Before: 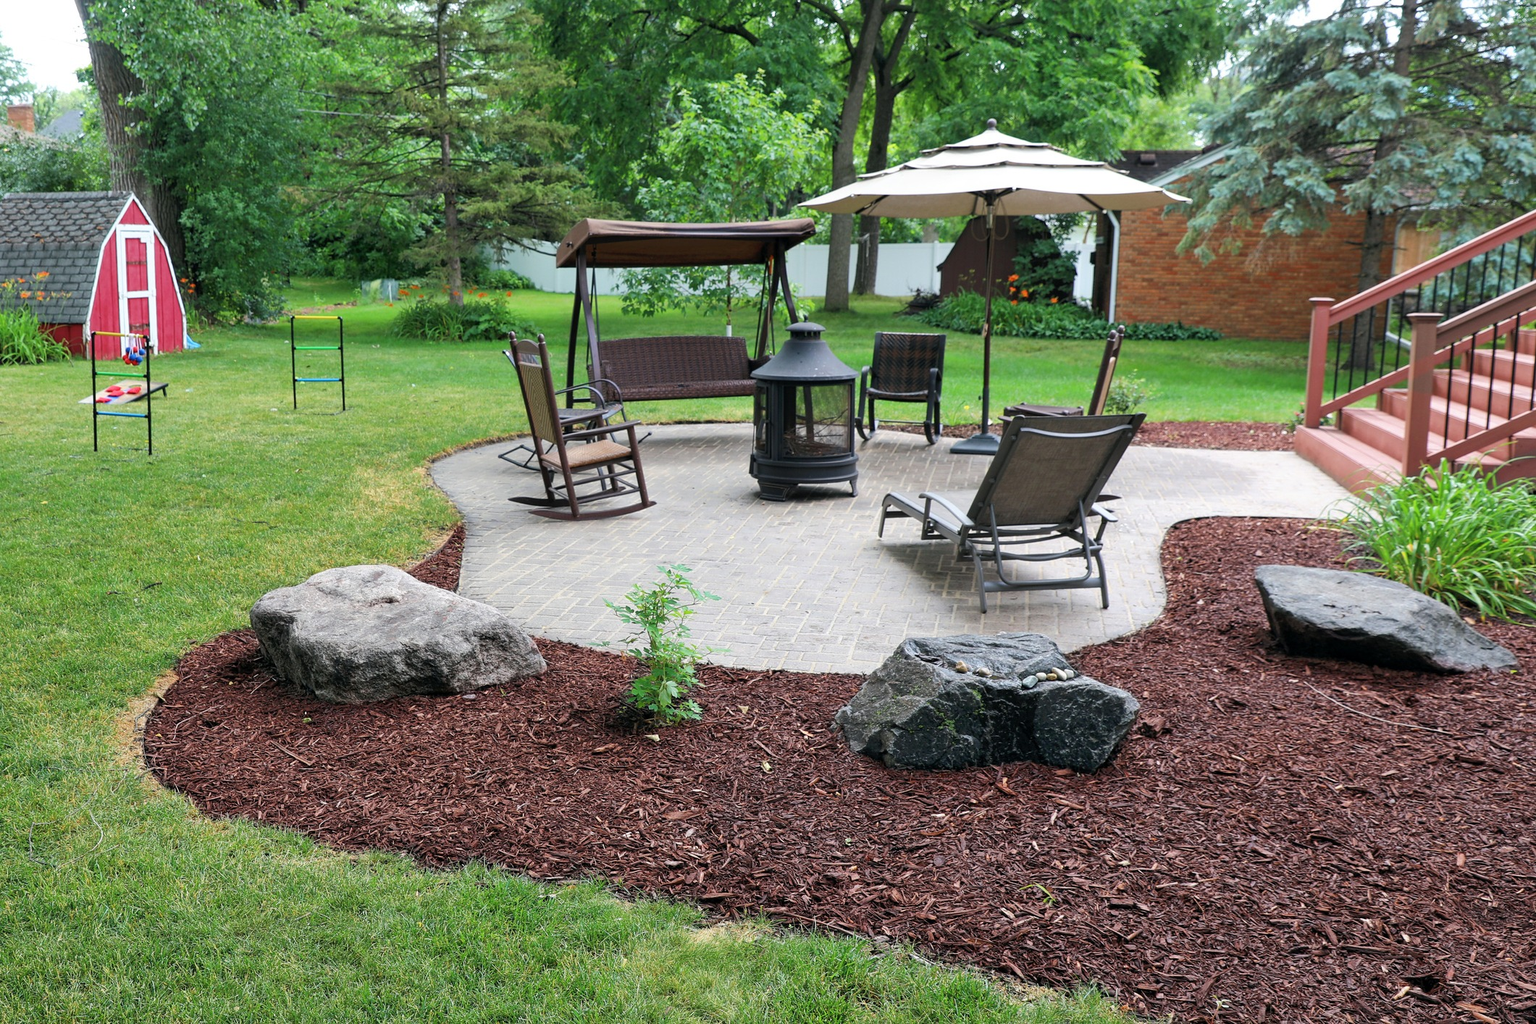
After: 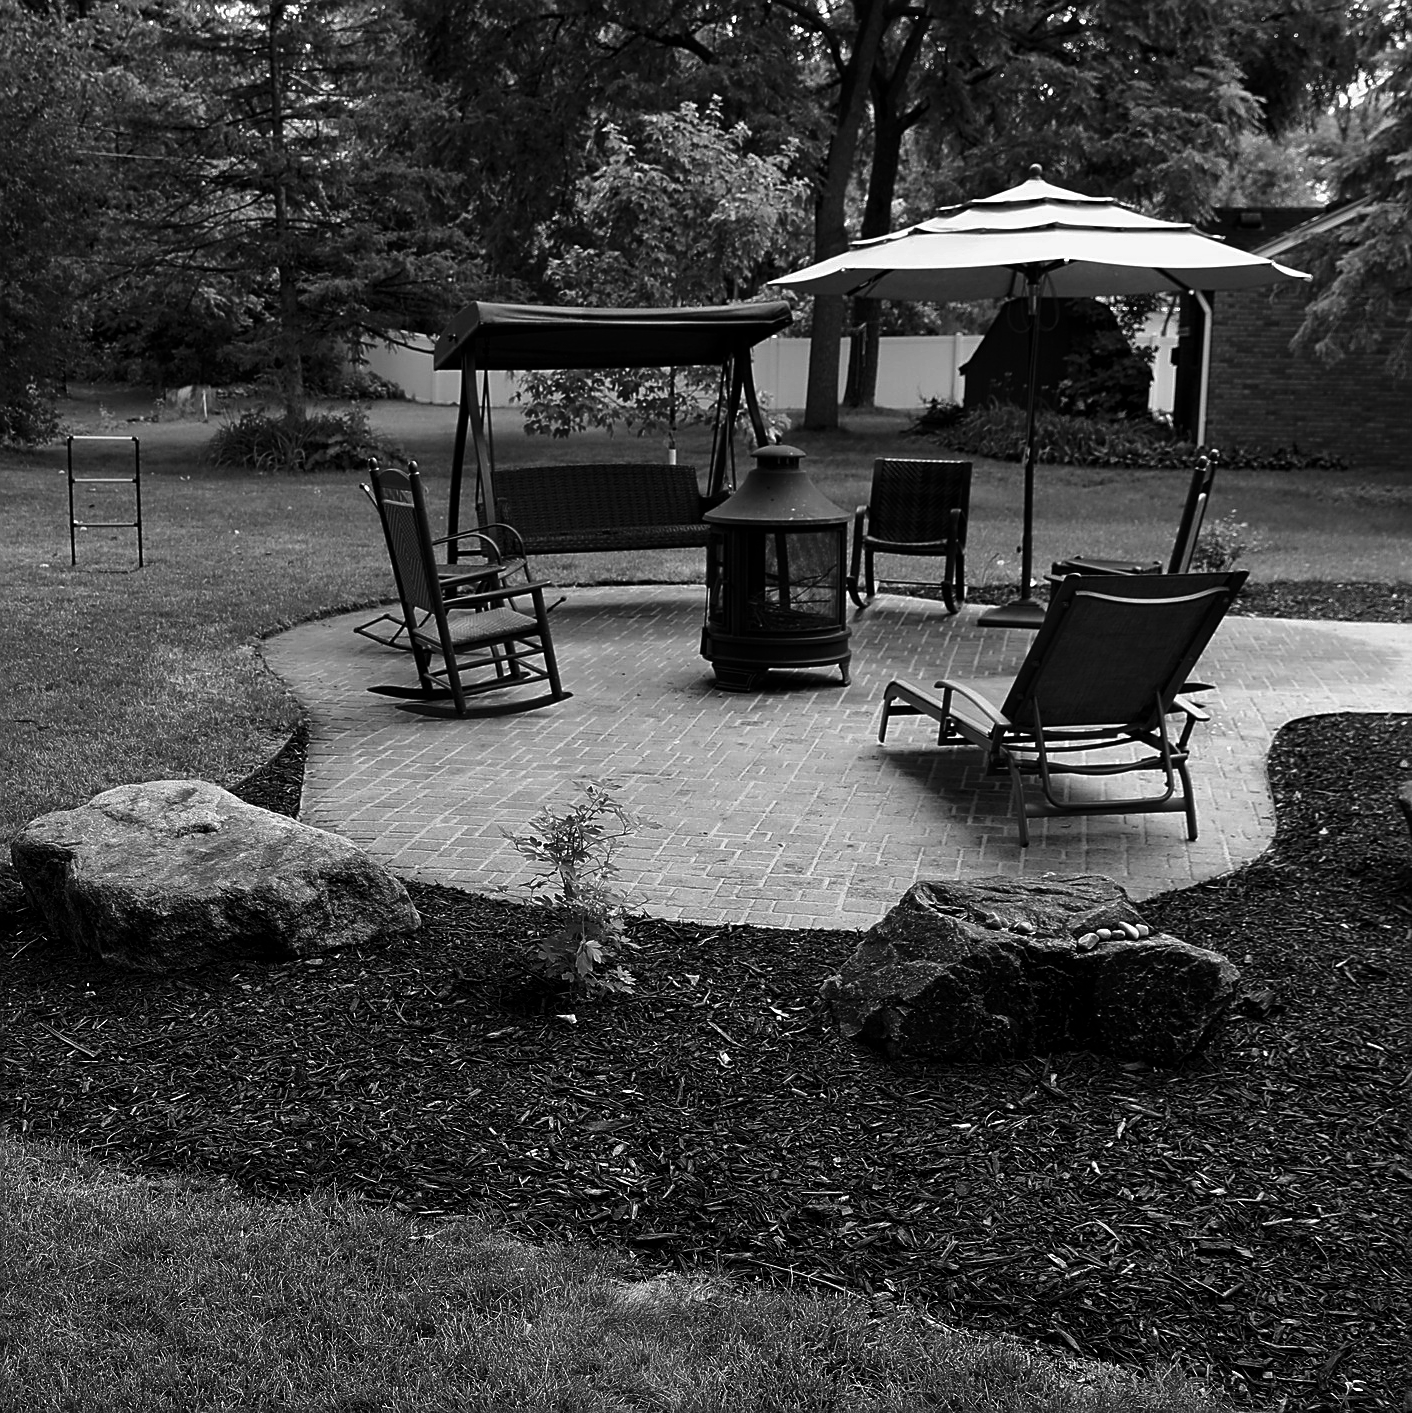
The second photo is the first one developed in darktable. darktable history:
sharpen: on, module defaults
contrast brightness saturation: contrast -0.029, brightness -0.604, saturation -0.999
crop and rotate: left 15.771%, right 17.622%
